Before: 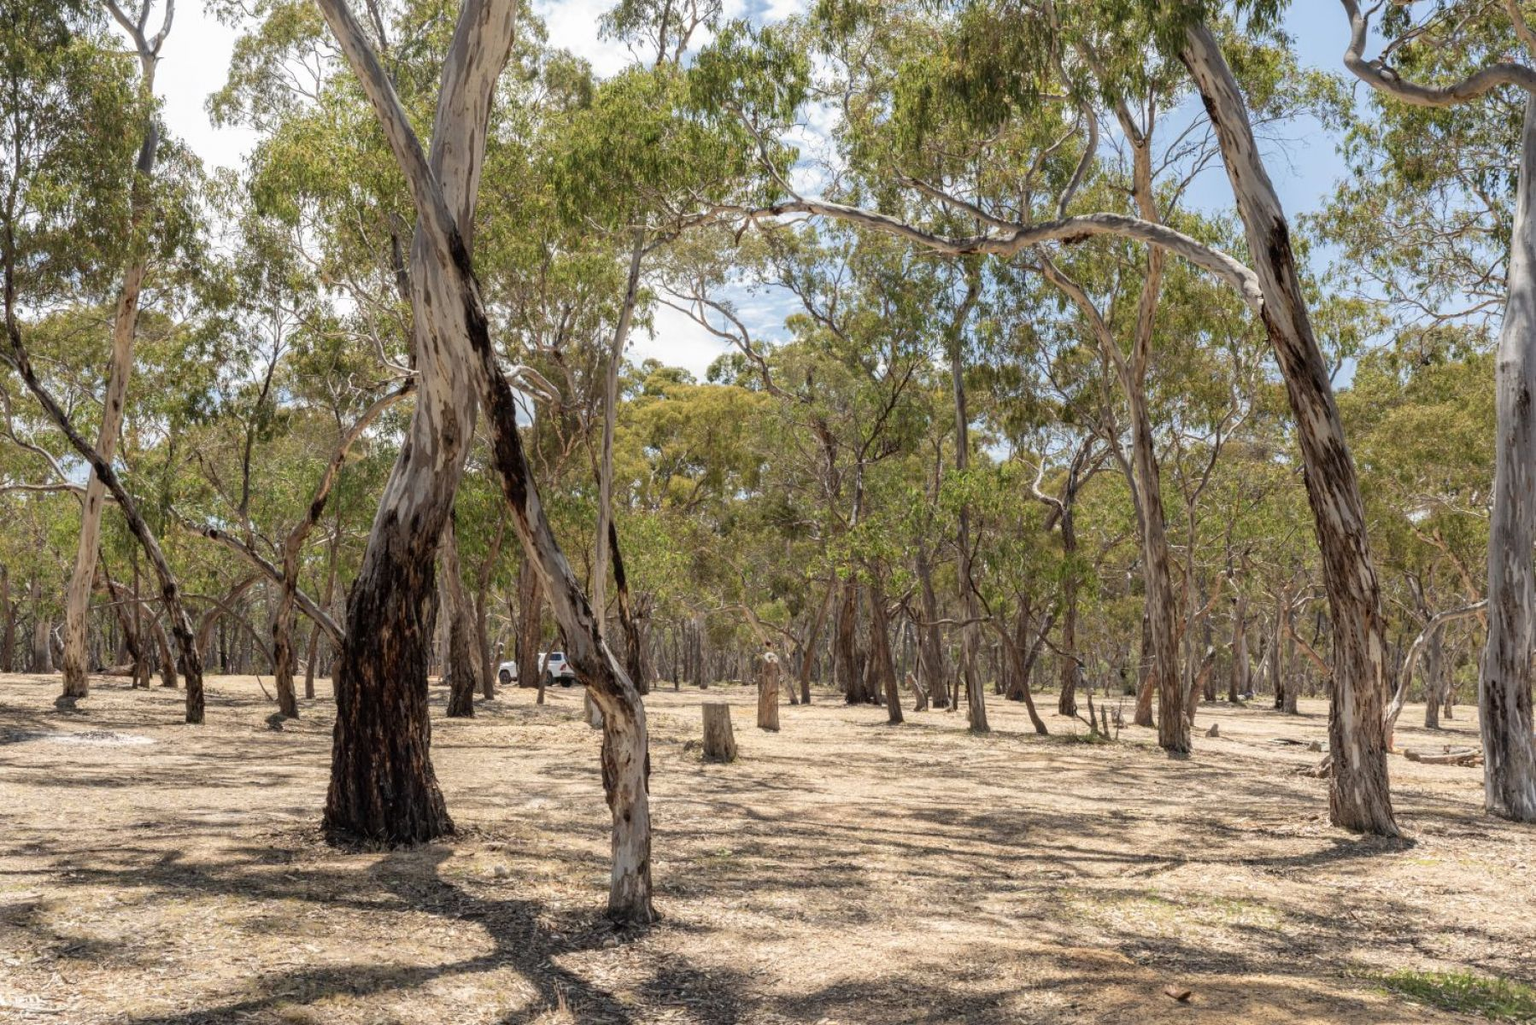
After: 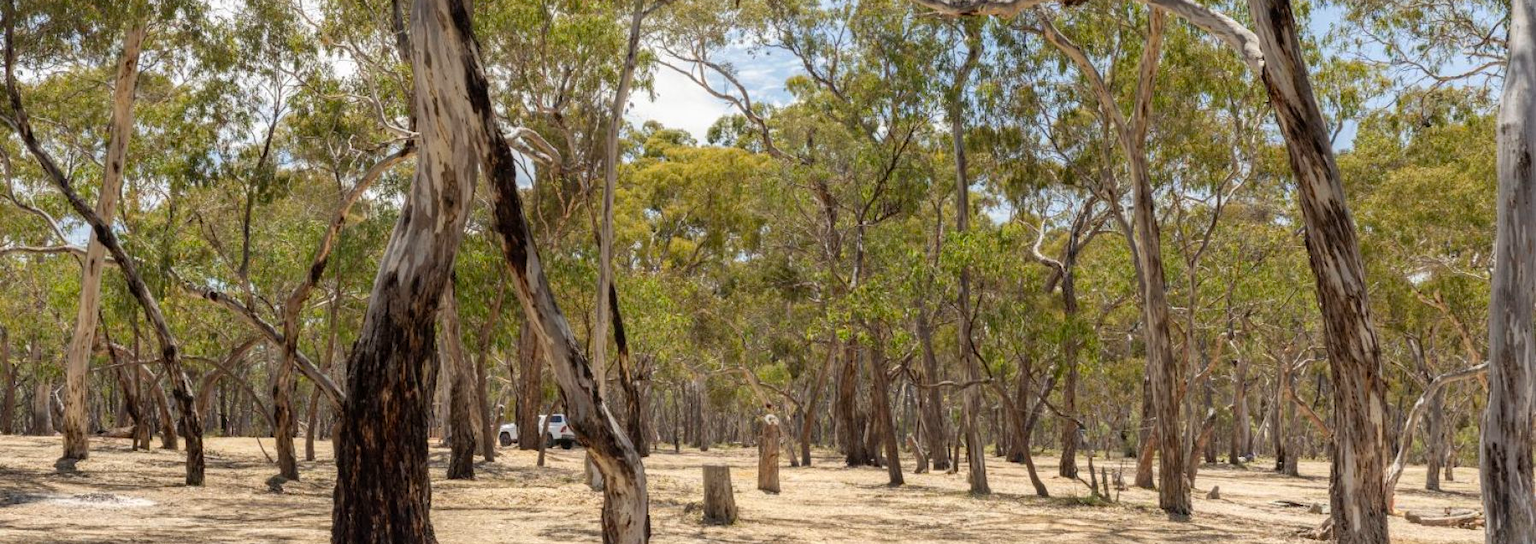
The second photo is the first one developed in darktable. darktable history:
crop and rotate: top 23.311%, bottom 23.595%
color balance rgb: power › chroma 0.248%, power › hue 60.3°, perceptual saturation grading › global saturation 19.729%
